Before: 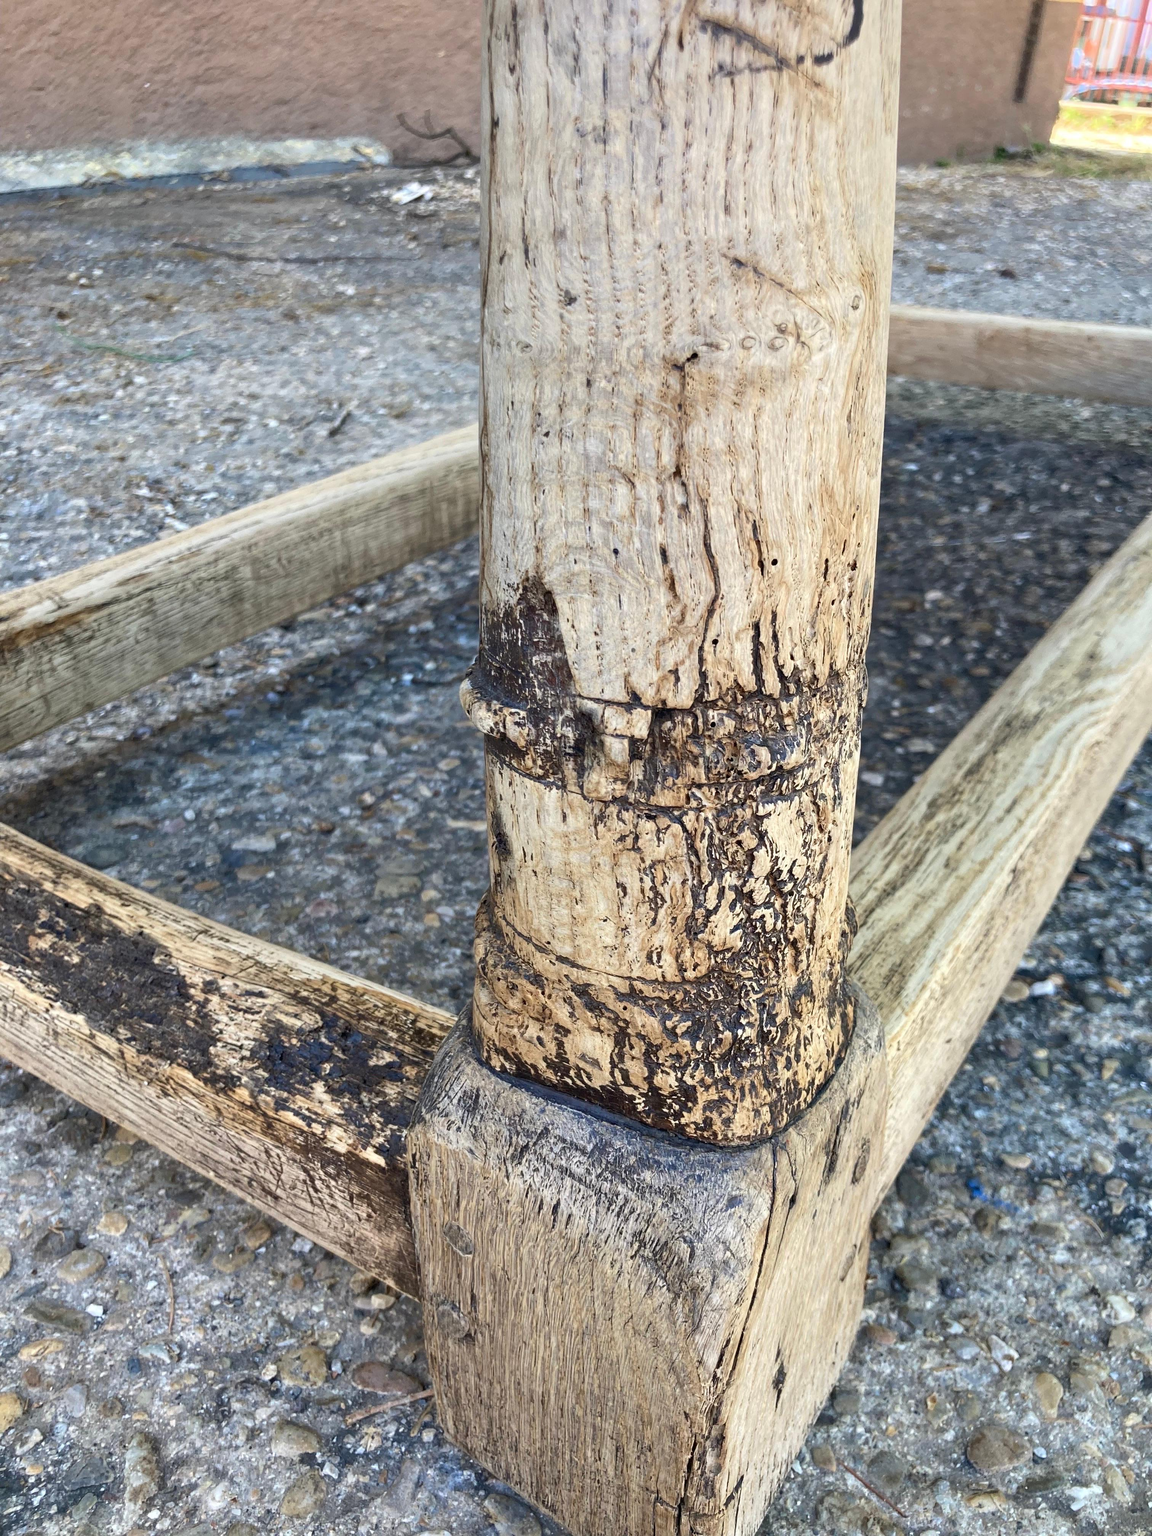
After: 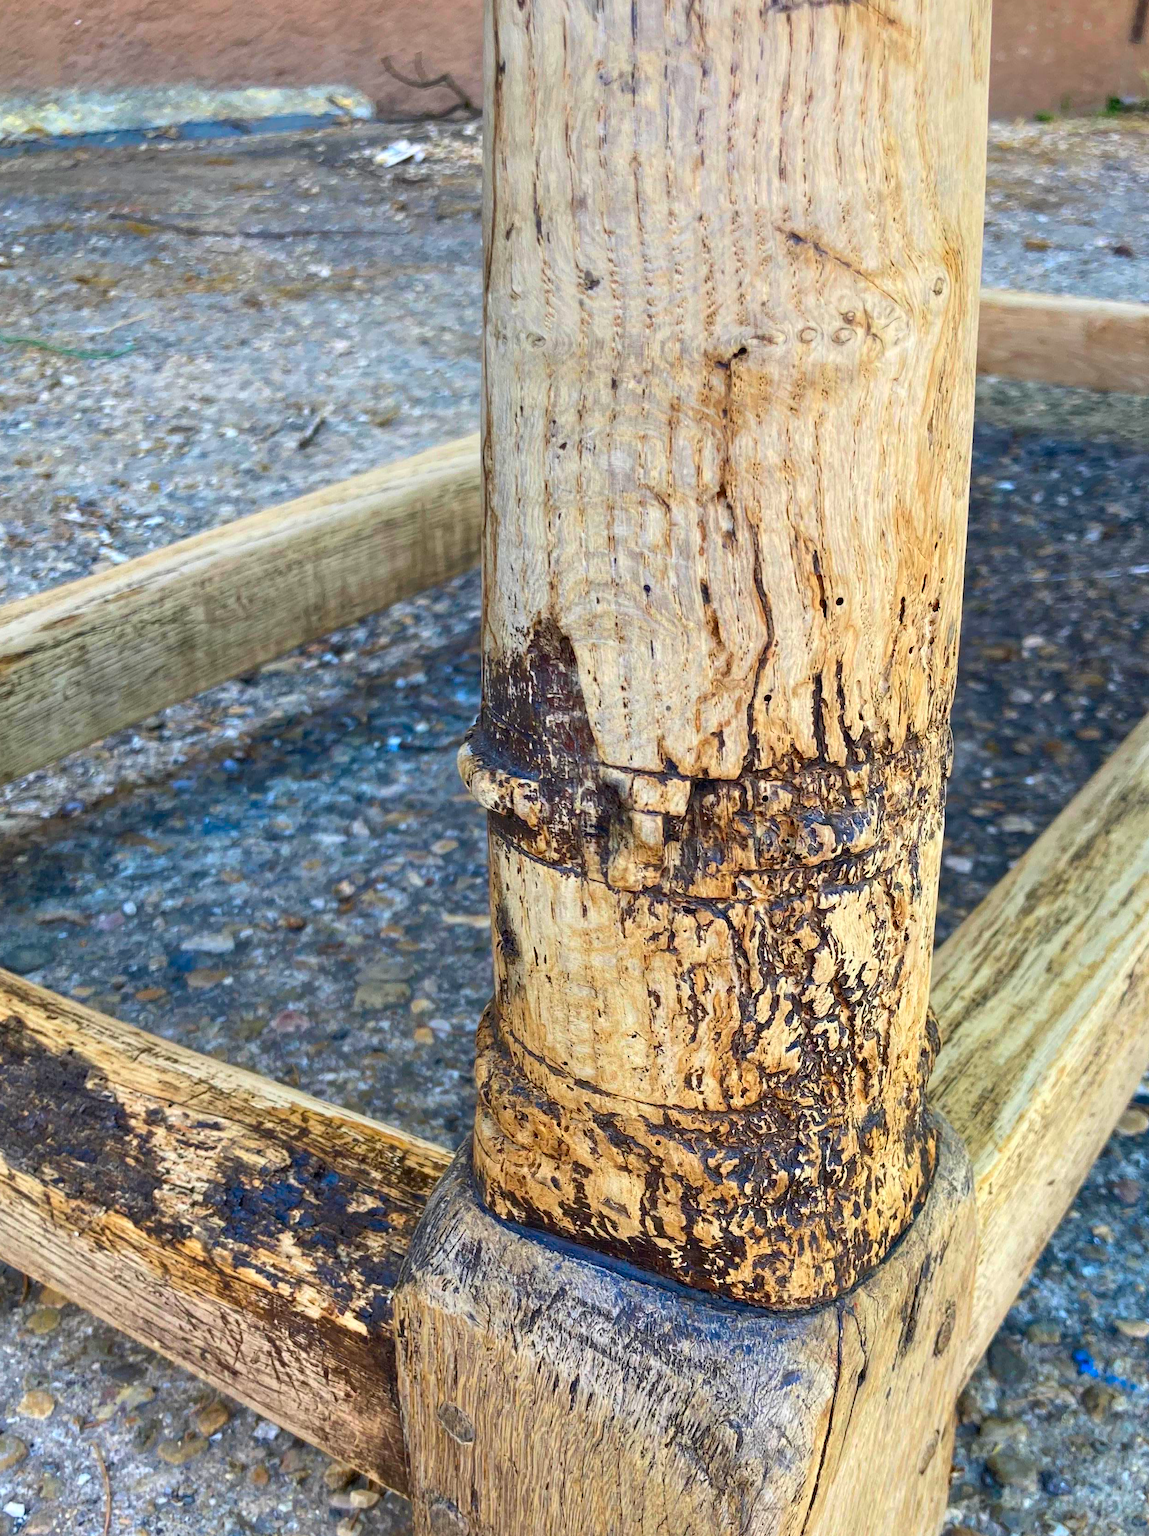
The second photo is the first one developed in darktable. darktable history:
color correction: highlights b* -0.007, saturation 1.84
crop and rotate: left 7.226%, top 4.37%, right 10.549%, bottom 13.24%
